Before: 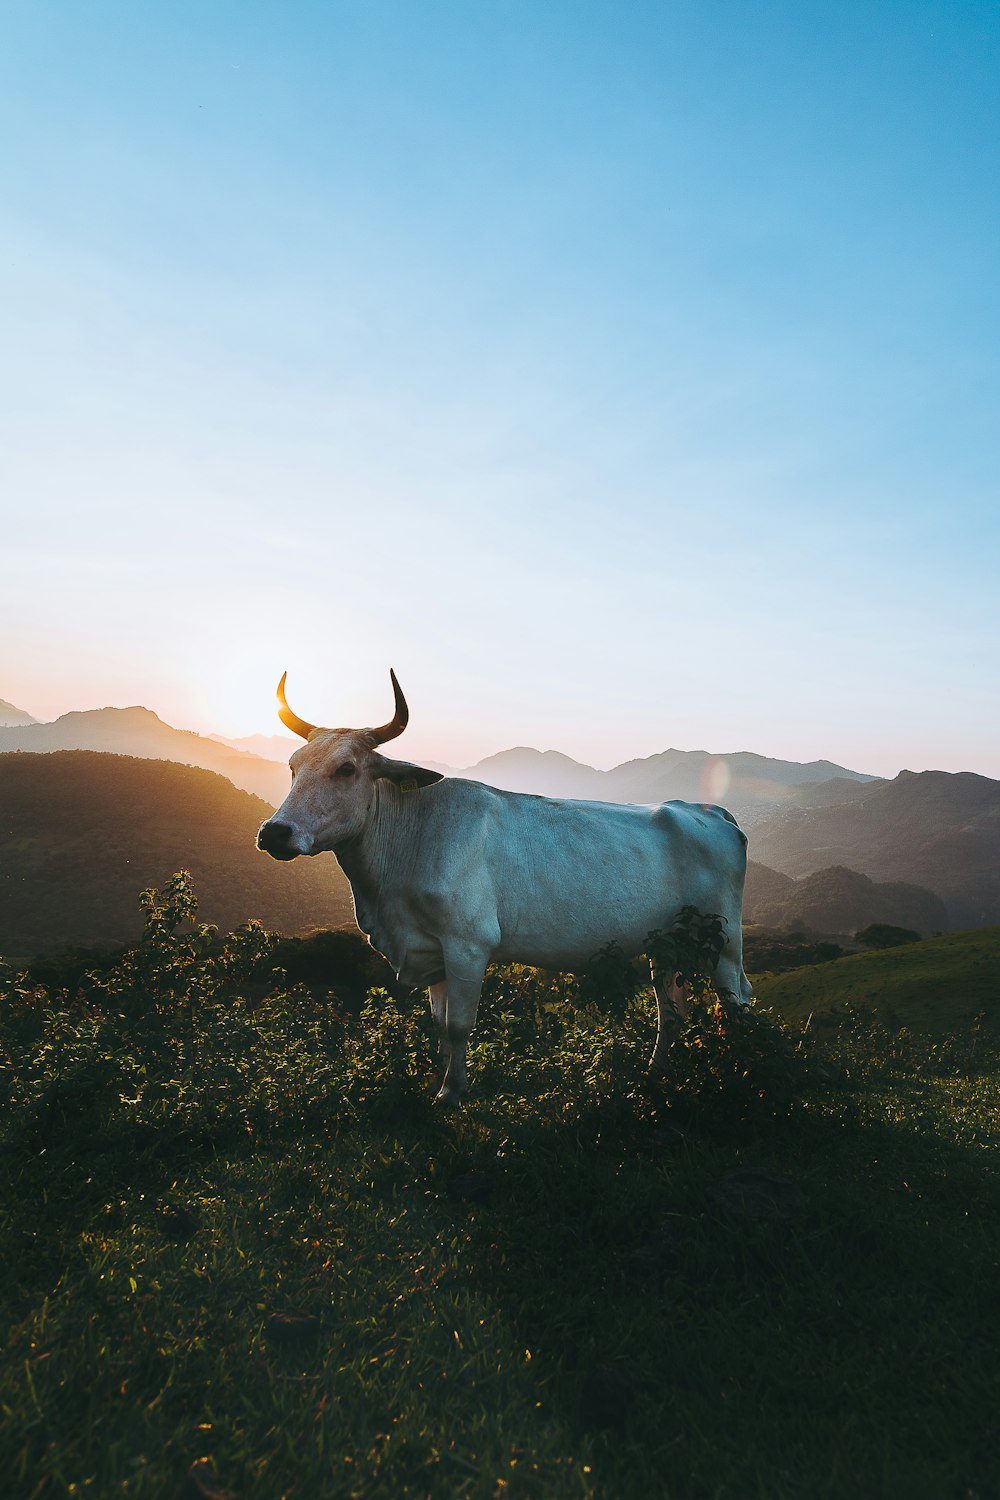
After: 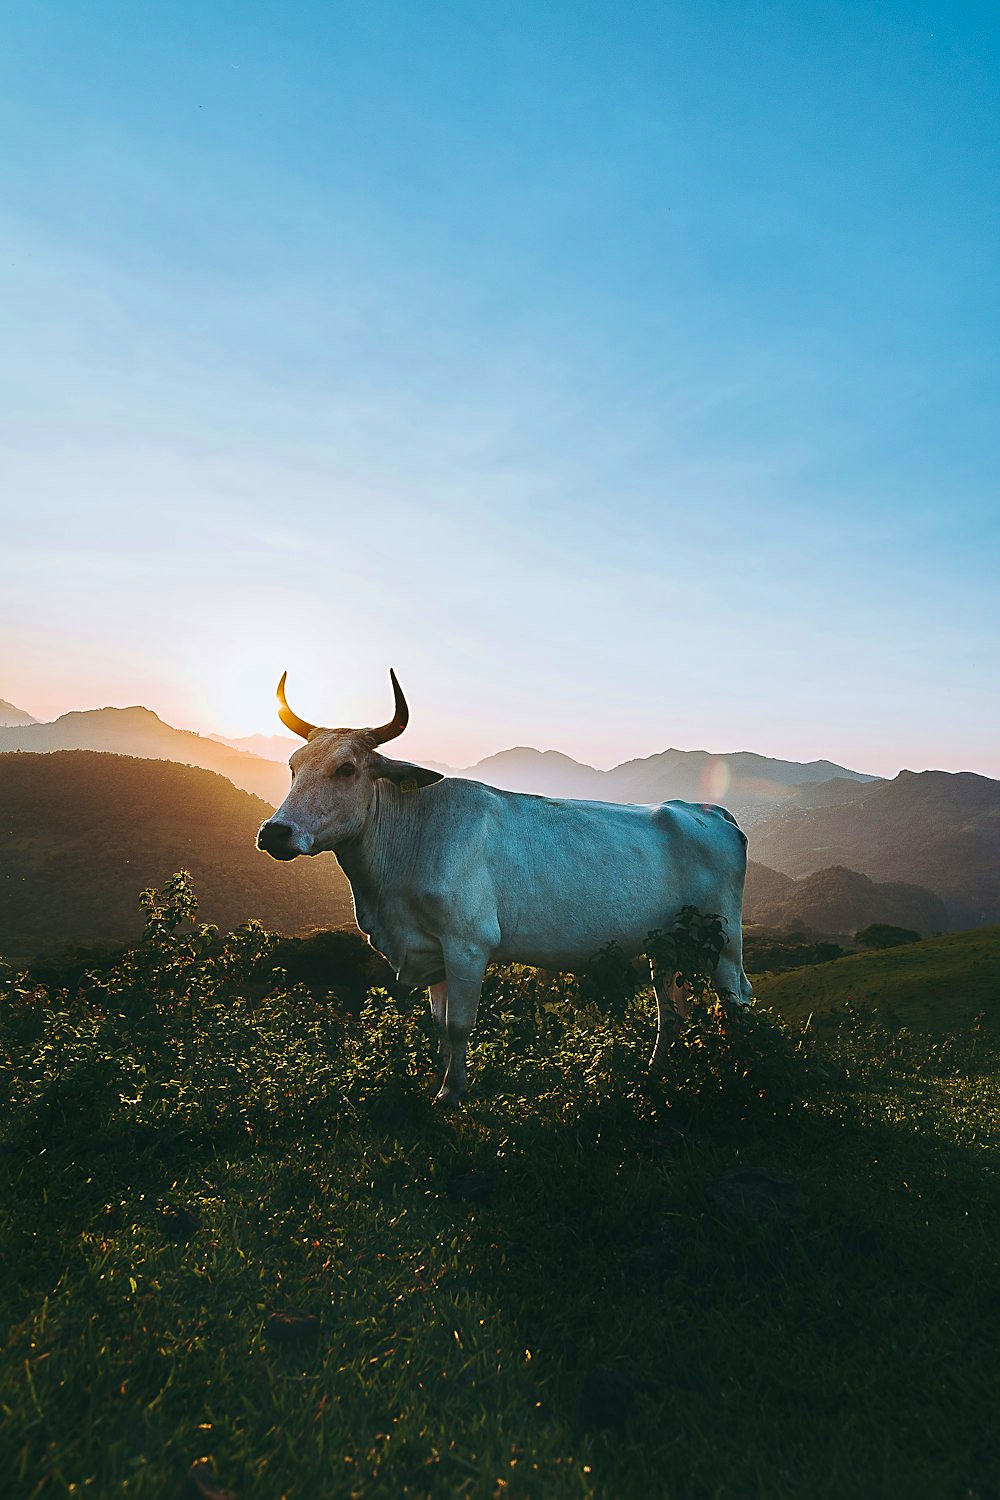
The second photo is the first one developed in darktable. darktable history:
sharpen: on, module defaults
velvia: strength 30%
shadows and highlights: shadows 5, soften with gaussian
